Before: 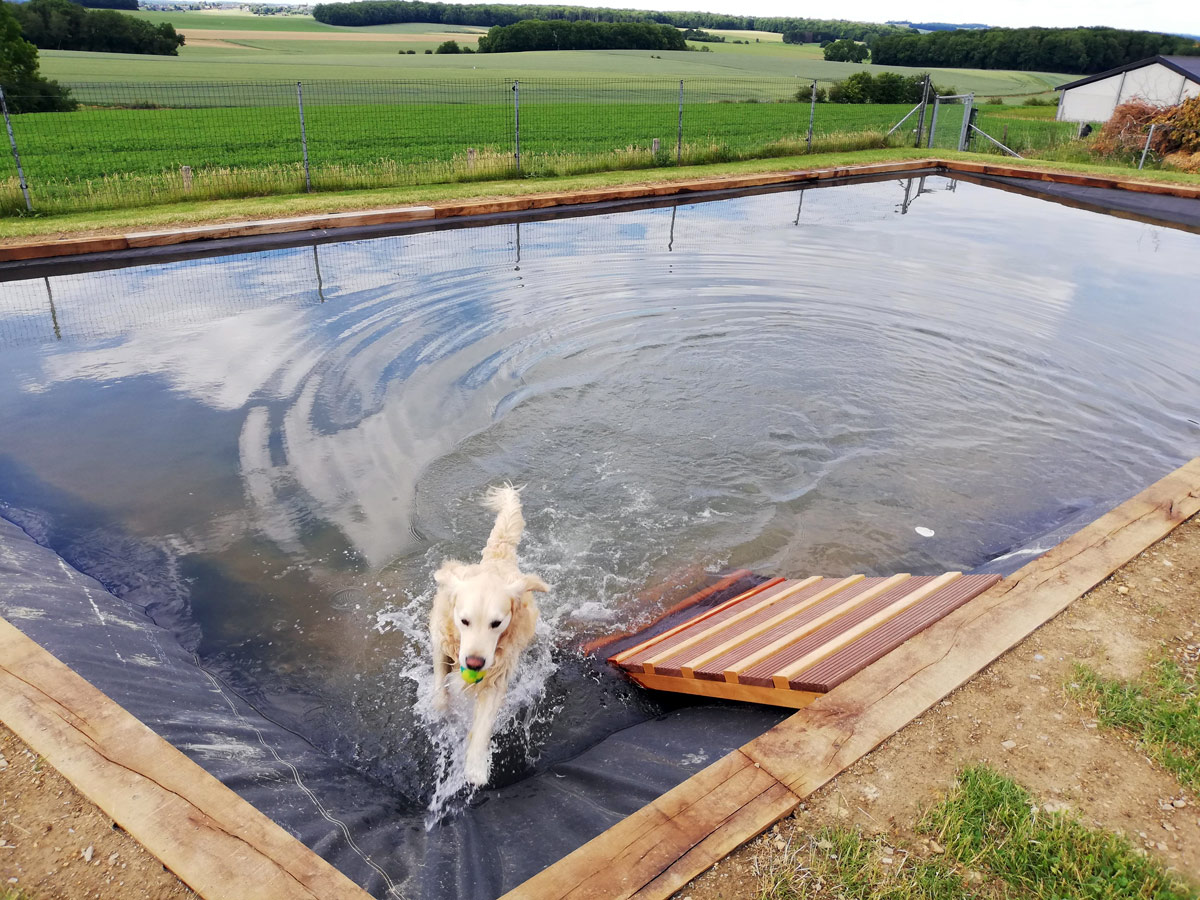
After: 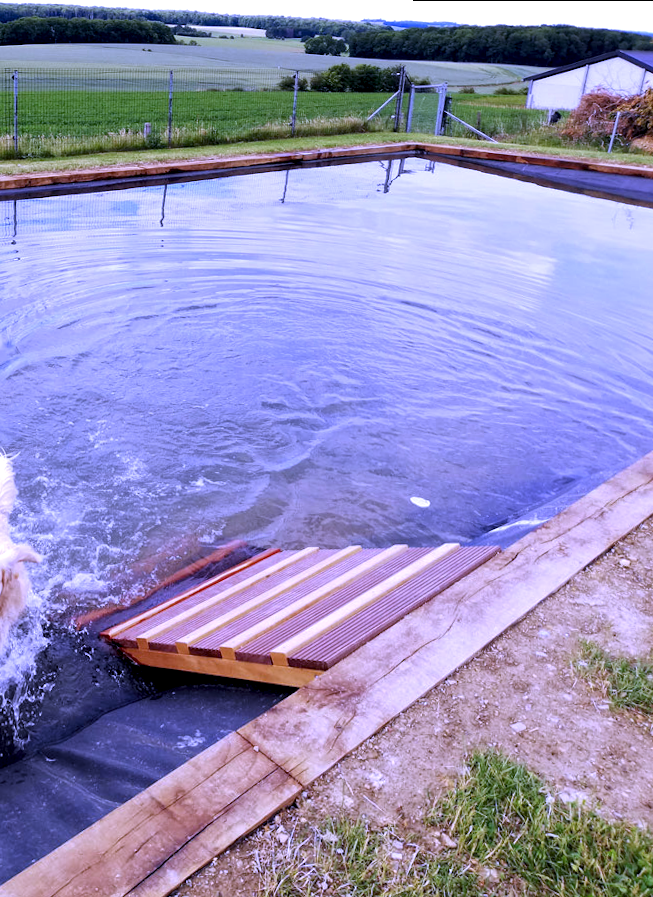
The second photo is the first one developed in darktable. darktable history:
crop: left 41.402%
shadows and highlights: radius 125.46, shadows 21.19, highlights -21.19, low approximation 0.01
local contrast: highlights 123%, shadows 126%, detail 140%, midtone range 0.254
rotate and perspective: rotation 0.215°, lens shift (vertical) -0.139, crop left 0.069, crop right 0.939, crop top 0.002, crop bottom 0.996
white balance: red 0.98, blue 1.61
